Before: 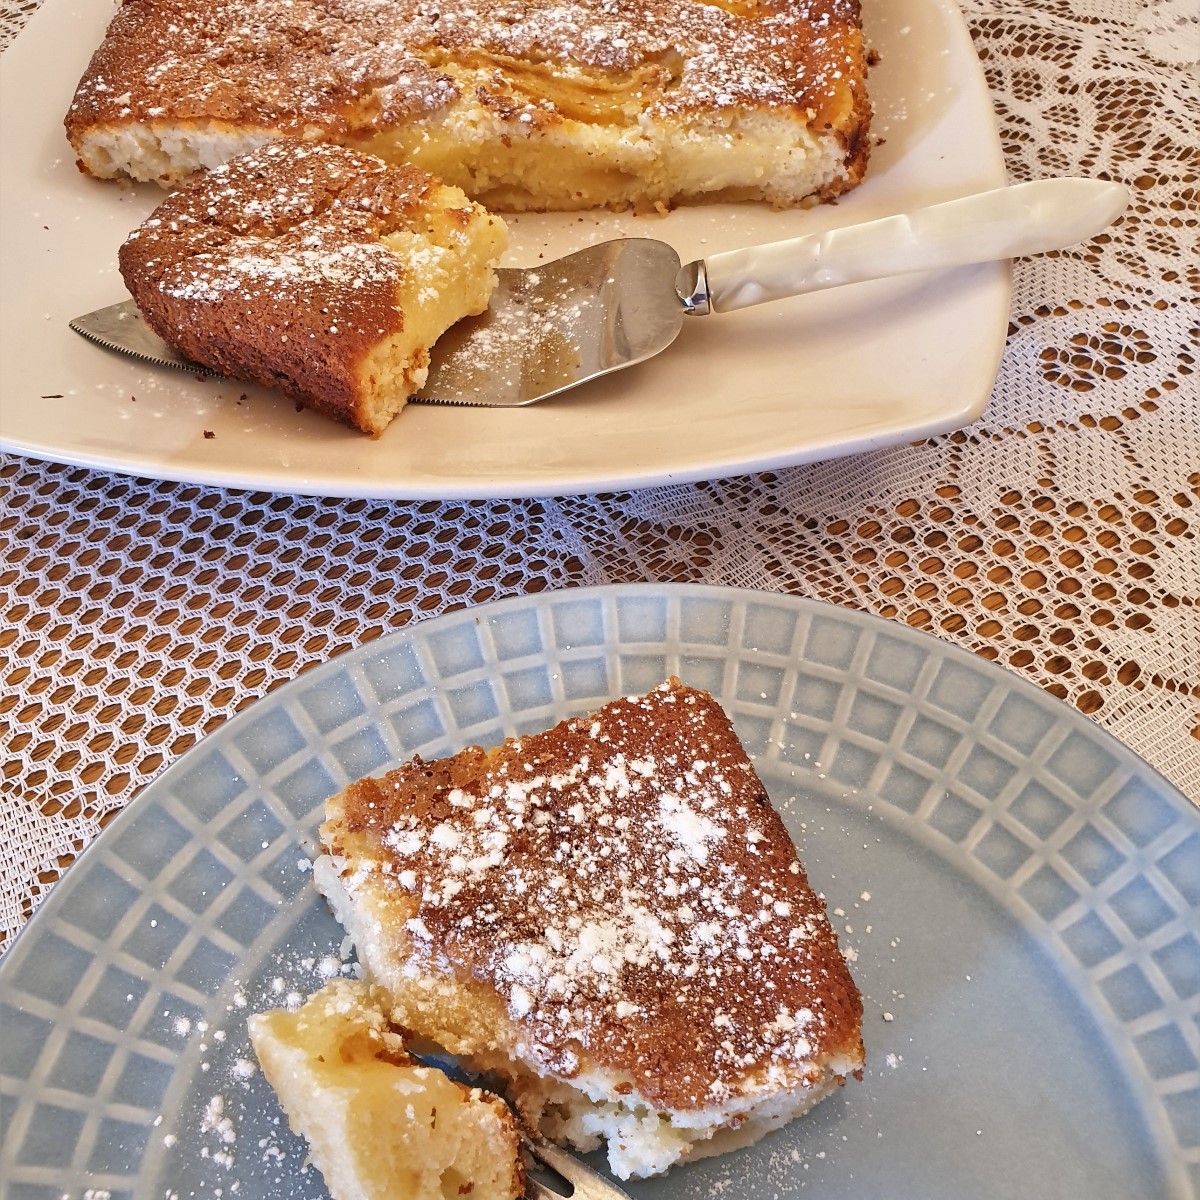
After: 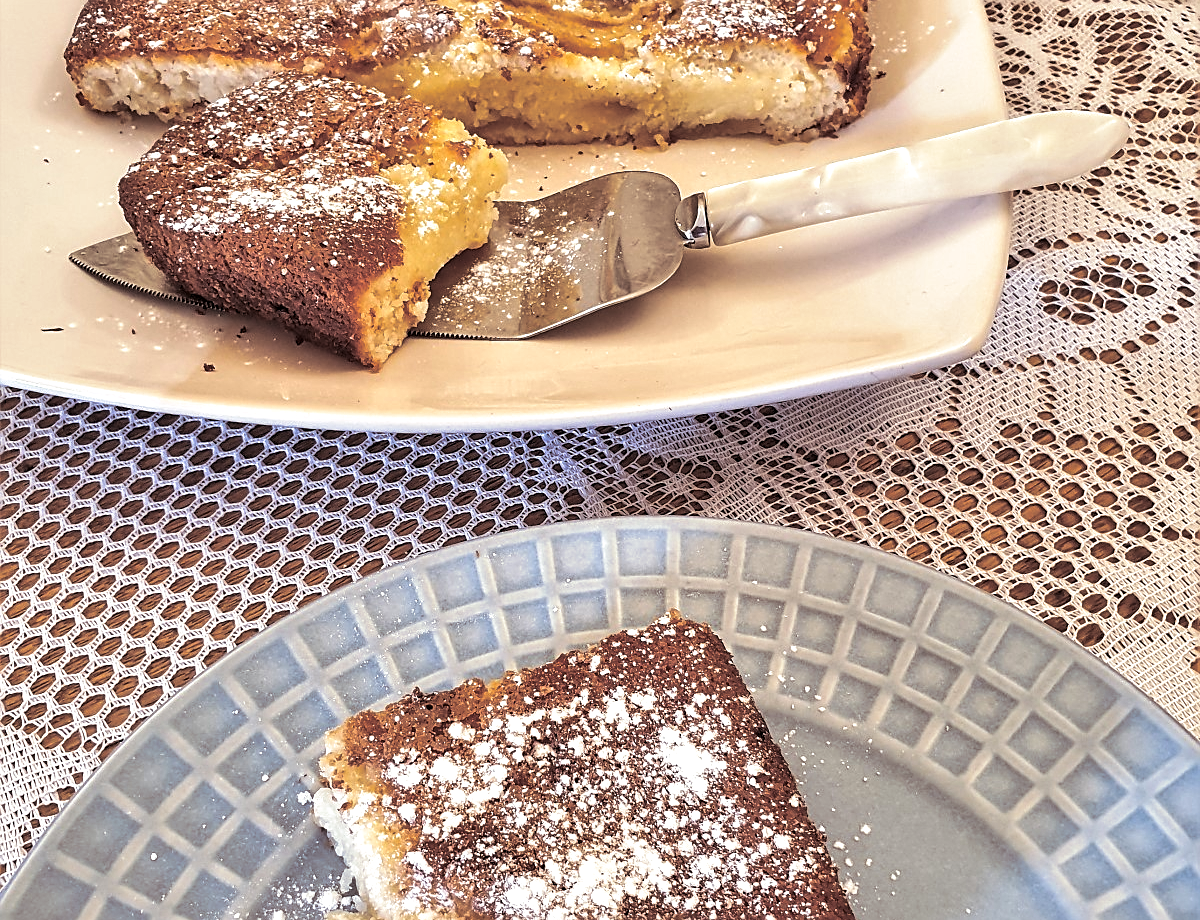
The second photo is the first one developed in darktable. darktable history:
crop: top 5.667%, bottom 17.637%
local contrast: on, module defaults
sharpen: on, module defaults
tone equalizer: -8 EV -0.417 EV, -7 EV -0.389 EV, -6 EV -0.333 EV, -5 EV -0.222 EV, -3 EV 0.222 EV, -2 EV 0.333 EV, -1 EV 0.389 EV, +0 EV 0.417 EV, edges refinement/feathering 500, mask exposure compensation -1.57 EV, preserve details no
split-toning: shadows › saturation 0.2
